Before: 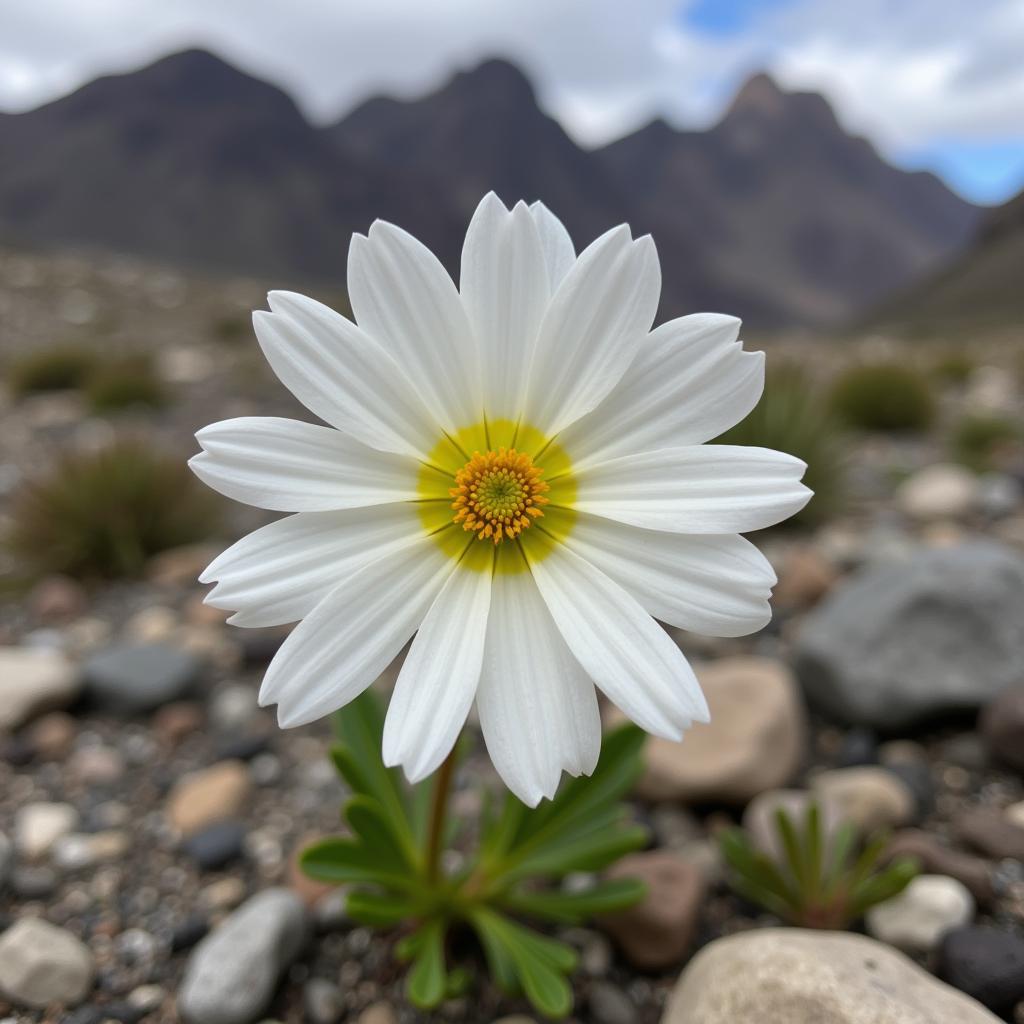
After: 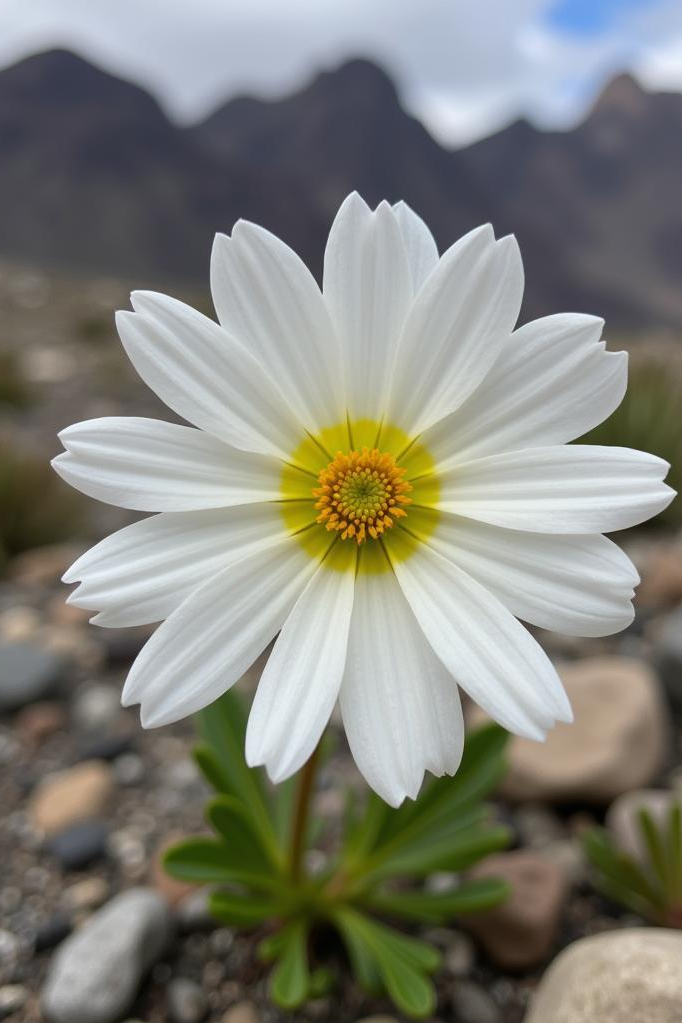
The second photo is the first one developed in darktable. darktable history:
crop and rotate: left 13.458%, right 19.913%
